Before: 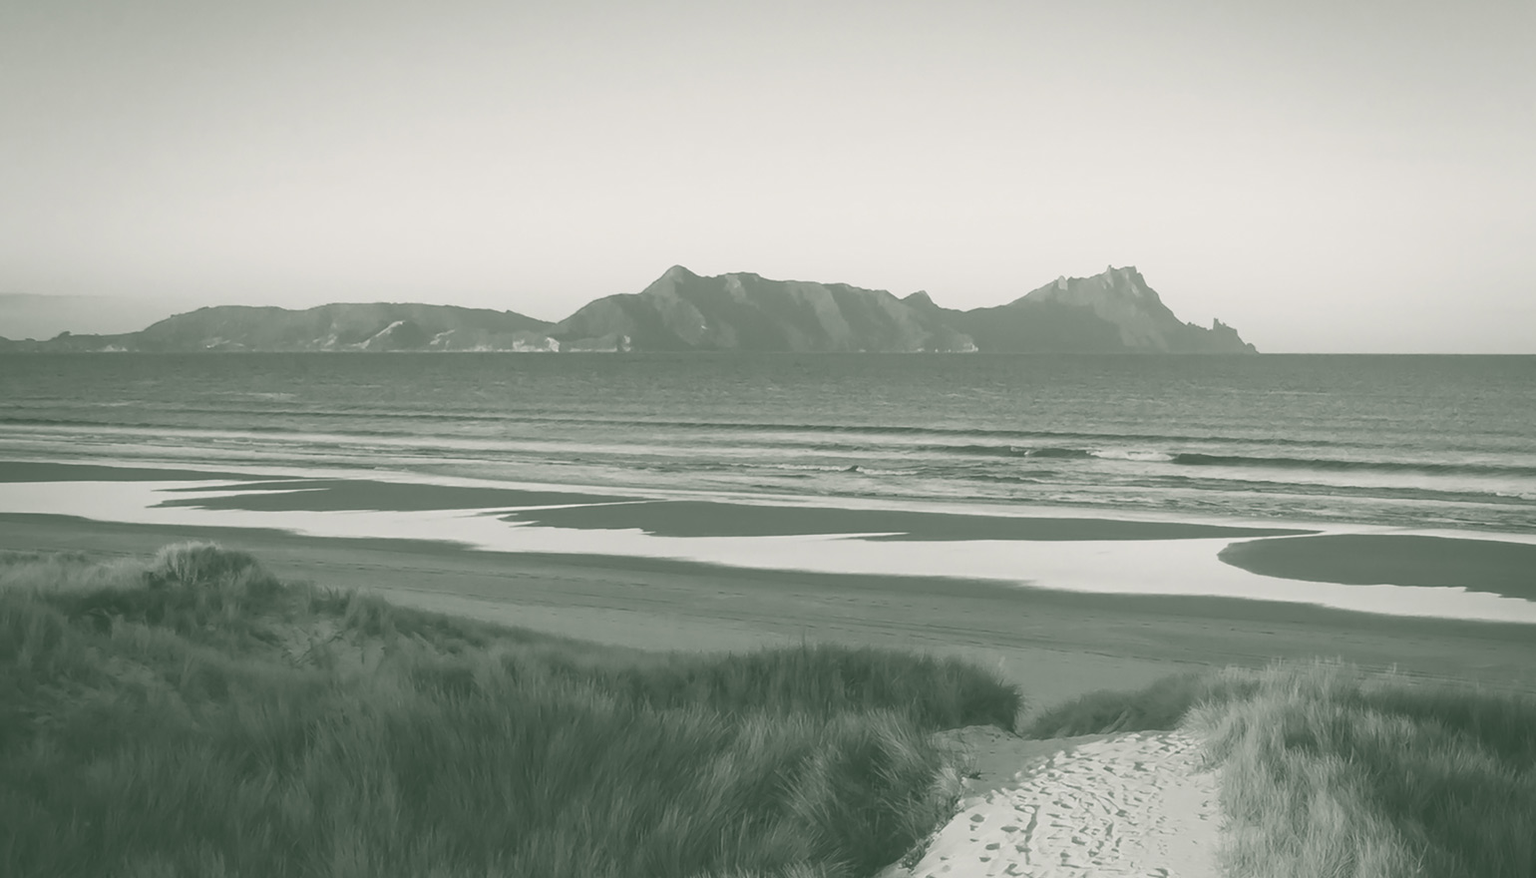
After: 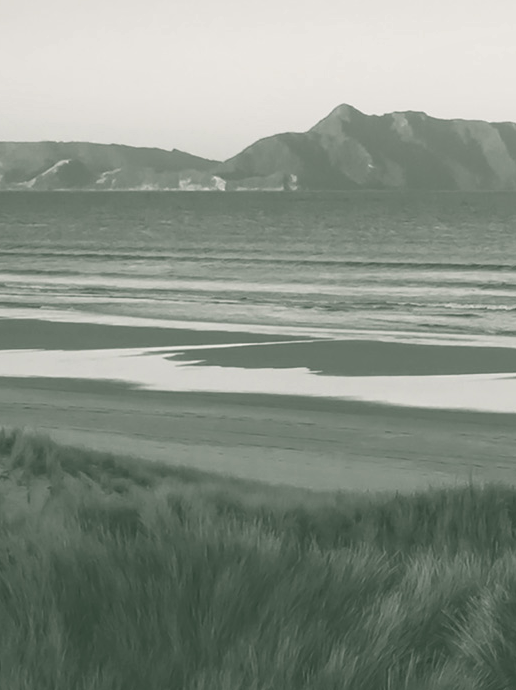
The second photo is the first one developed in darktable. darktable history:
local contrast: highlights 100%, shadows 100%, detail 120%, midtone range 0.2
crop and rotate: left 21.77%, top 18.528%, right 44.676%, bottom 2.997%
